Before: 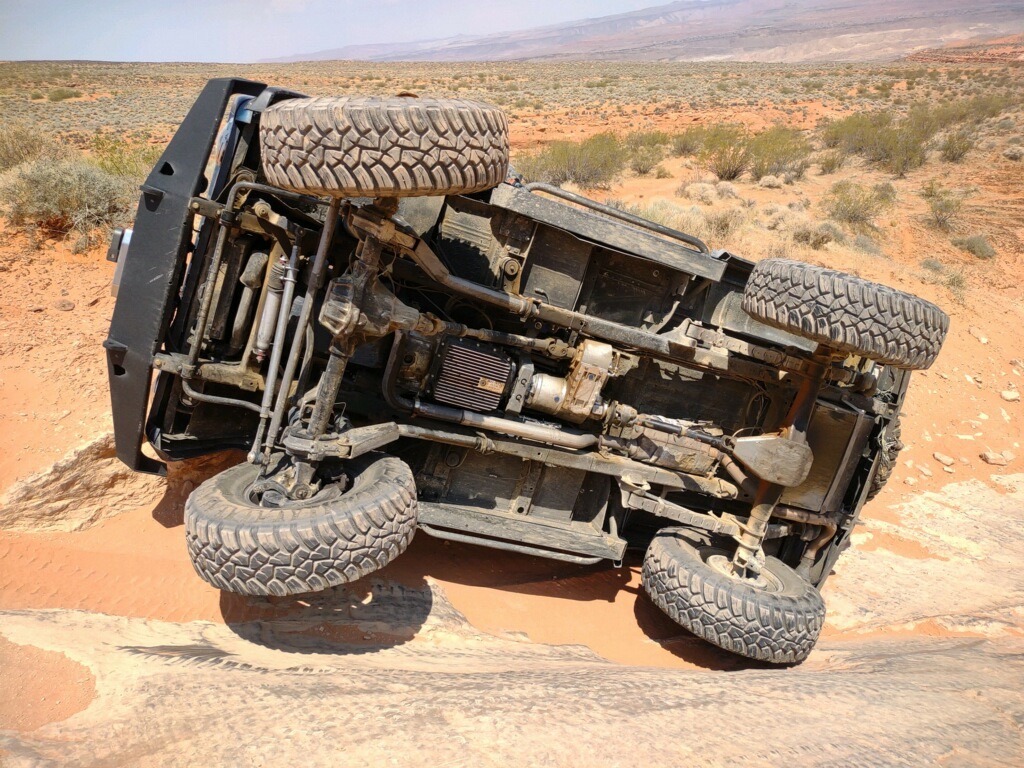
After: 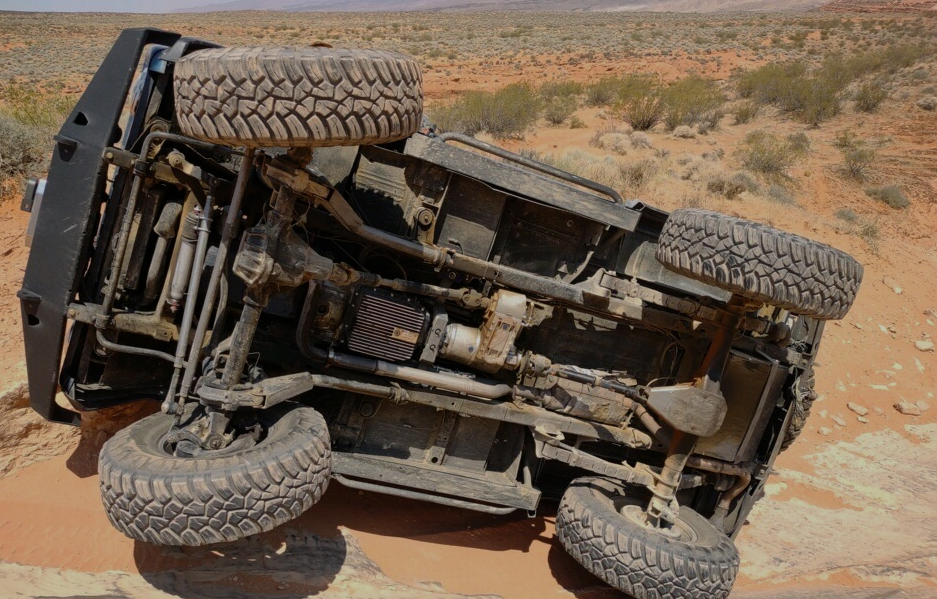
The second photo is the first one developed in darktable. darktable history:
crop: left 8.415%, top 6.602%, bottom 15.366%
exposure: black level correction 0, exposure -0.849 EV, compensate highlight preservation false
